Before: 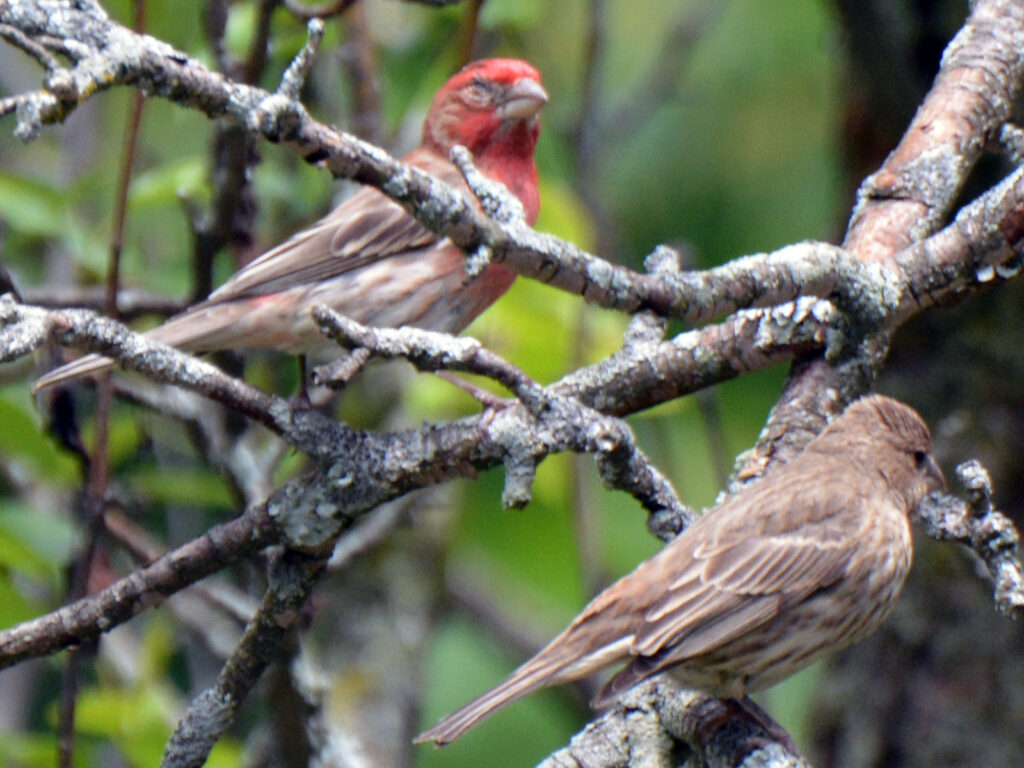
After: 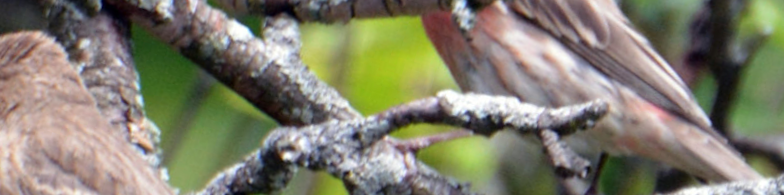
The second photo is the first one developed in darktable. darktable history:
rotate and perspective: lens shift (vertical) 0.048, lens shift (horizontal) -0.024, automatic cropping off
crop and rotate: angle 16.12°, top 30.835%, bottom 35.653%
